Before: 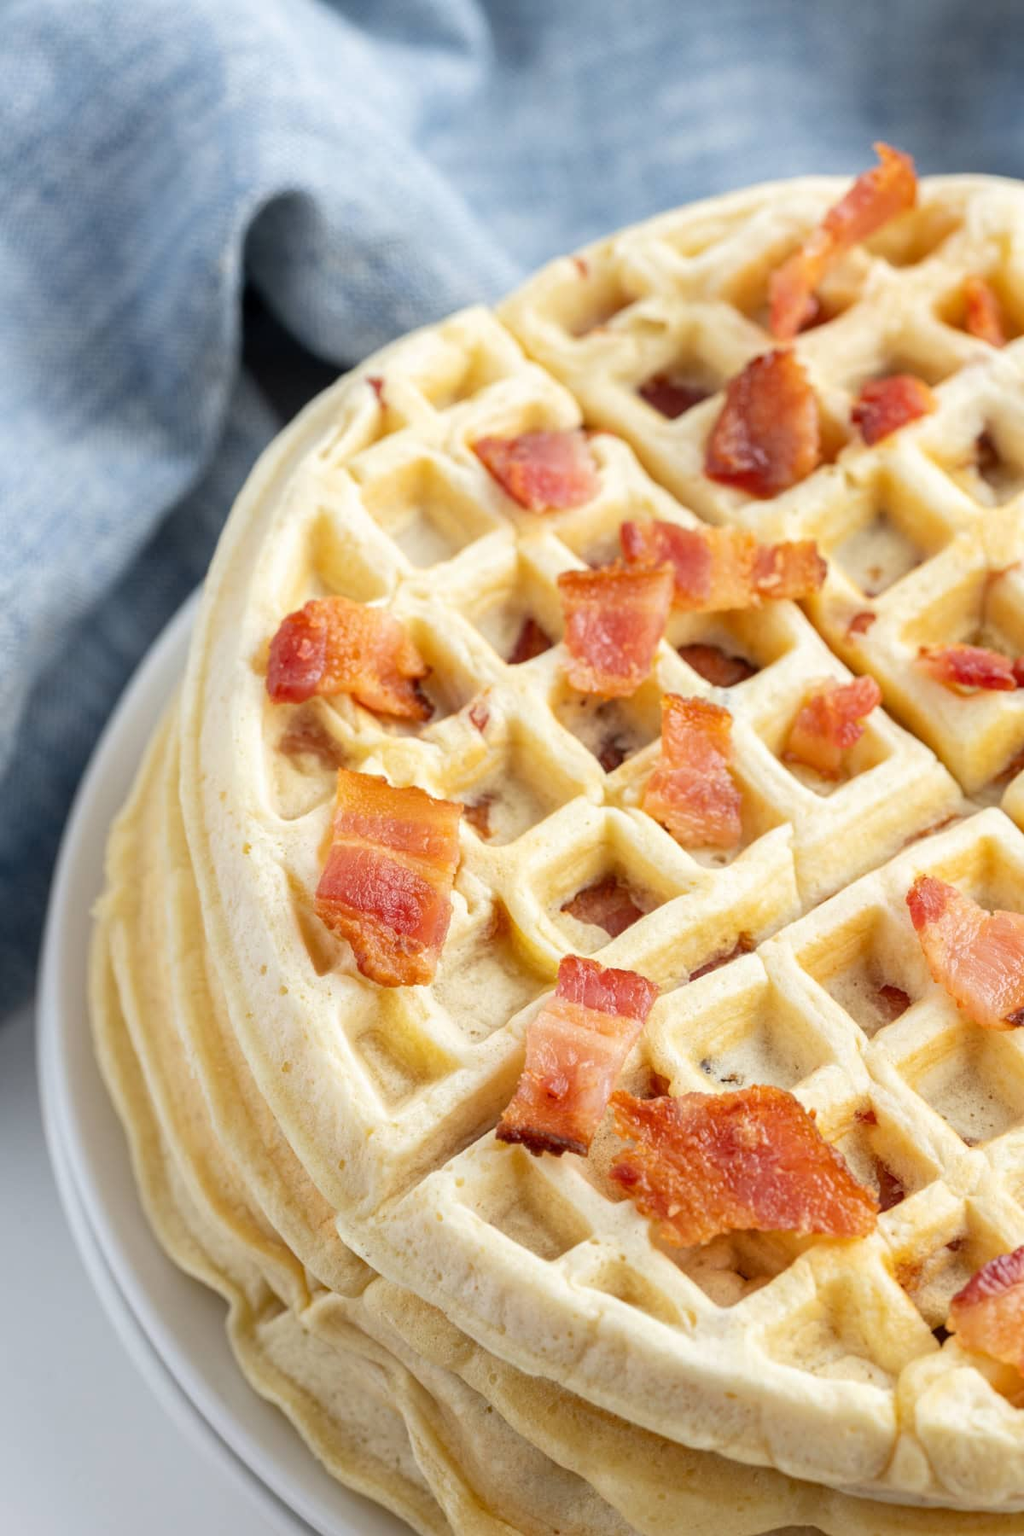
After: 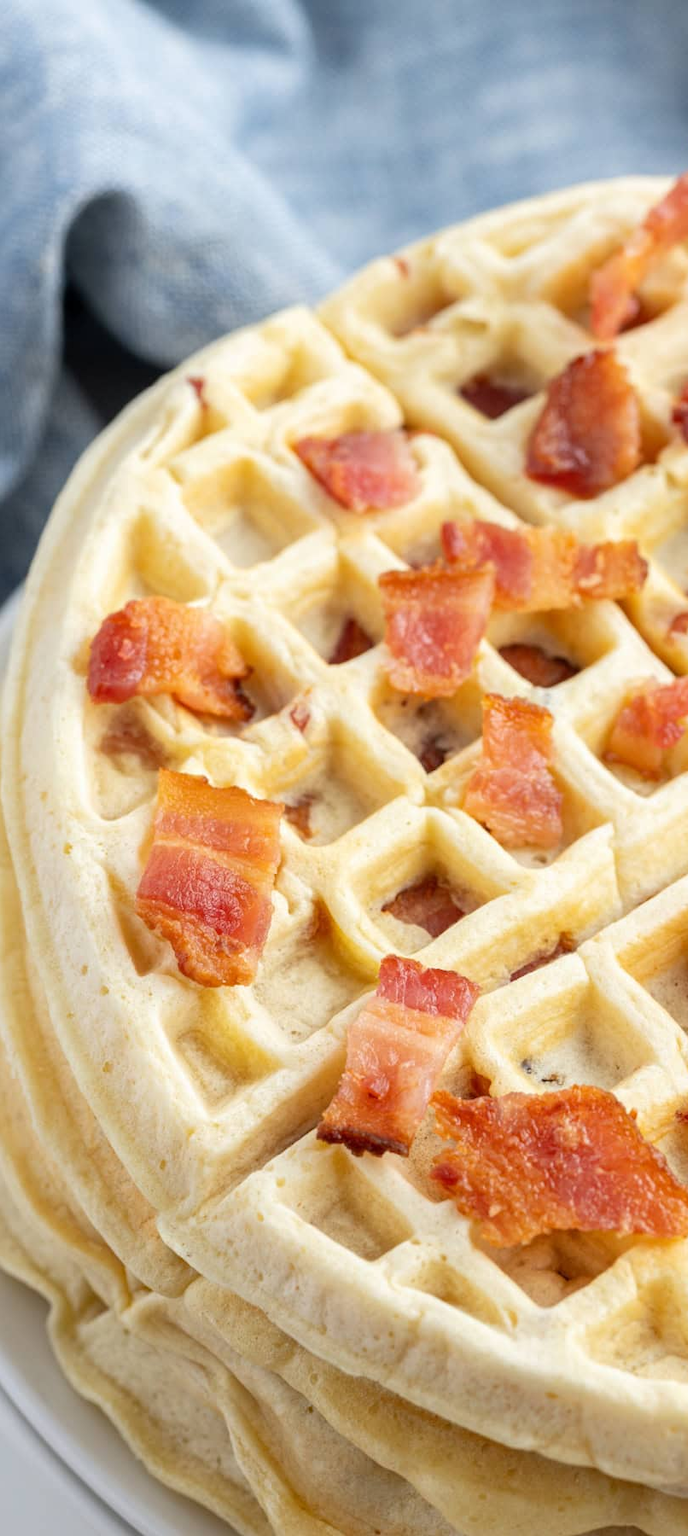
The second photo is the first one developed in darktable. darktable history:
crop and rotate: left 17.527%, right 15.198%
